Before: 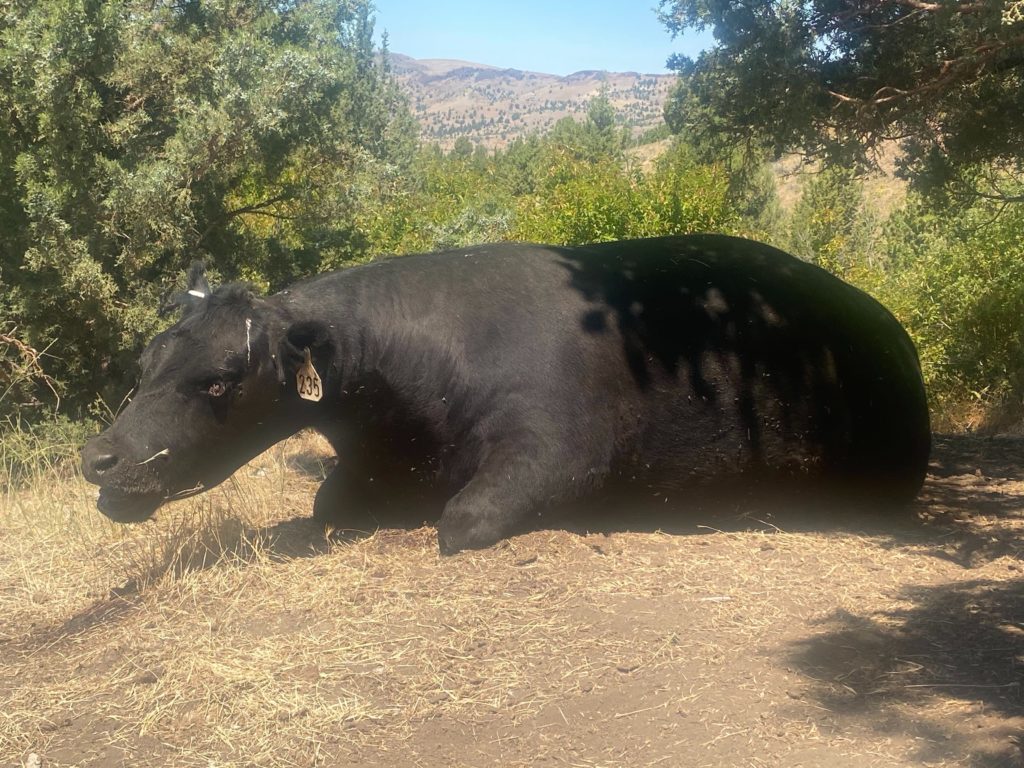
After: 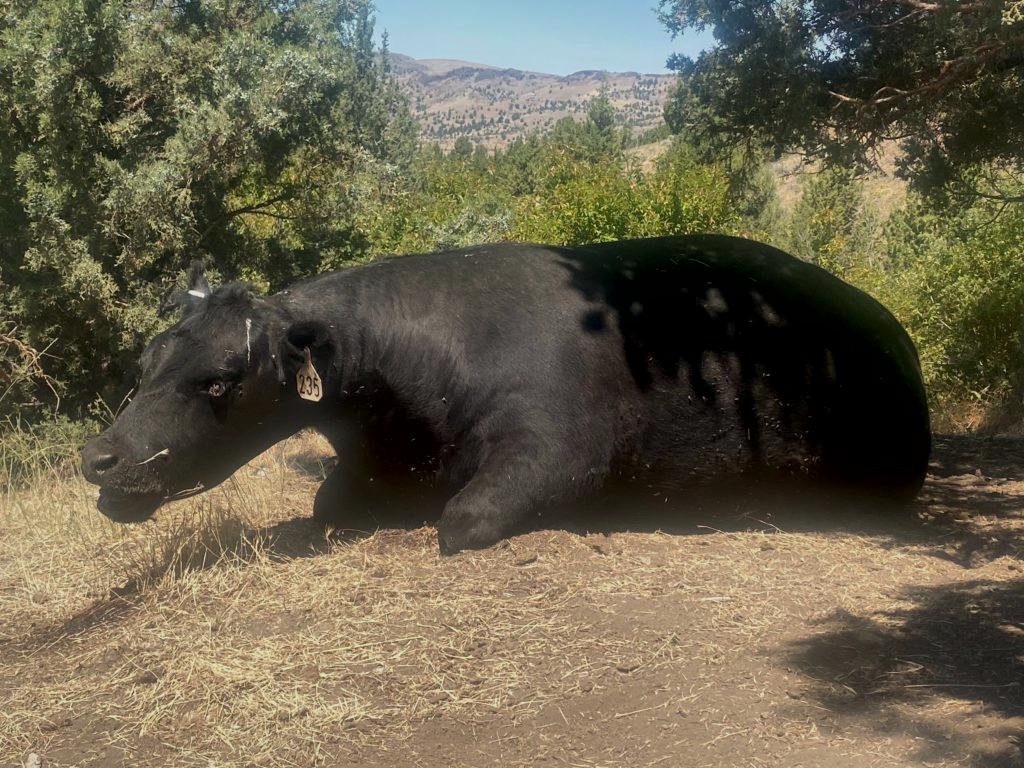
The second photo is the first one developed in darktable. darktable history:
local contrast: mode bilateral grid, contrast 25, coarseness 59, detail 151%, midtone range 0.2
exposure: exposure -0.602 EV, compensate exposure bias true, compensate highlight preservation false
